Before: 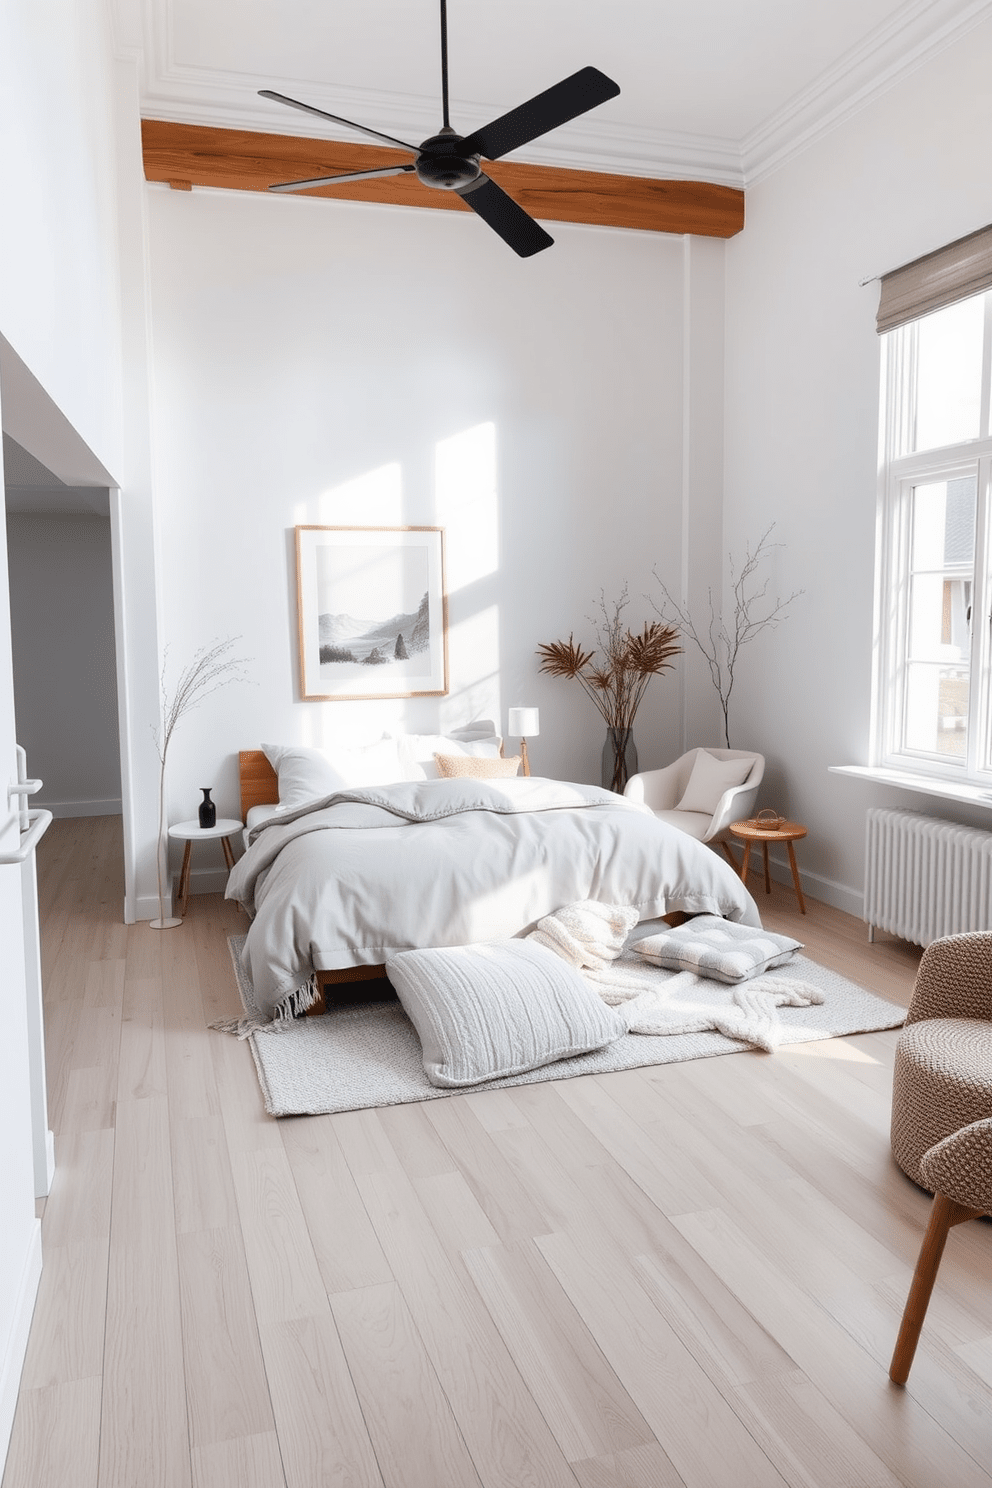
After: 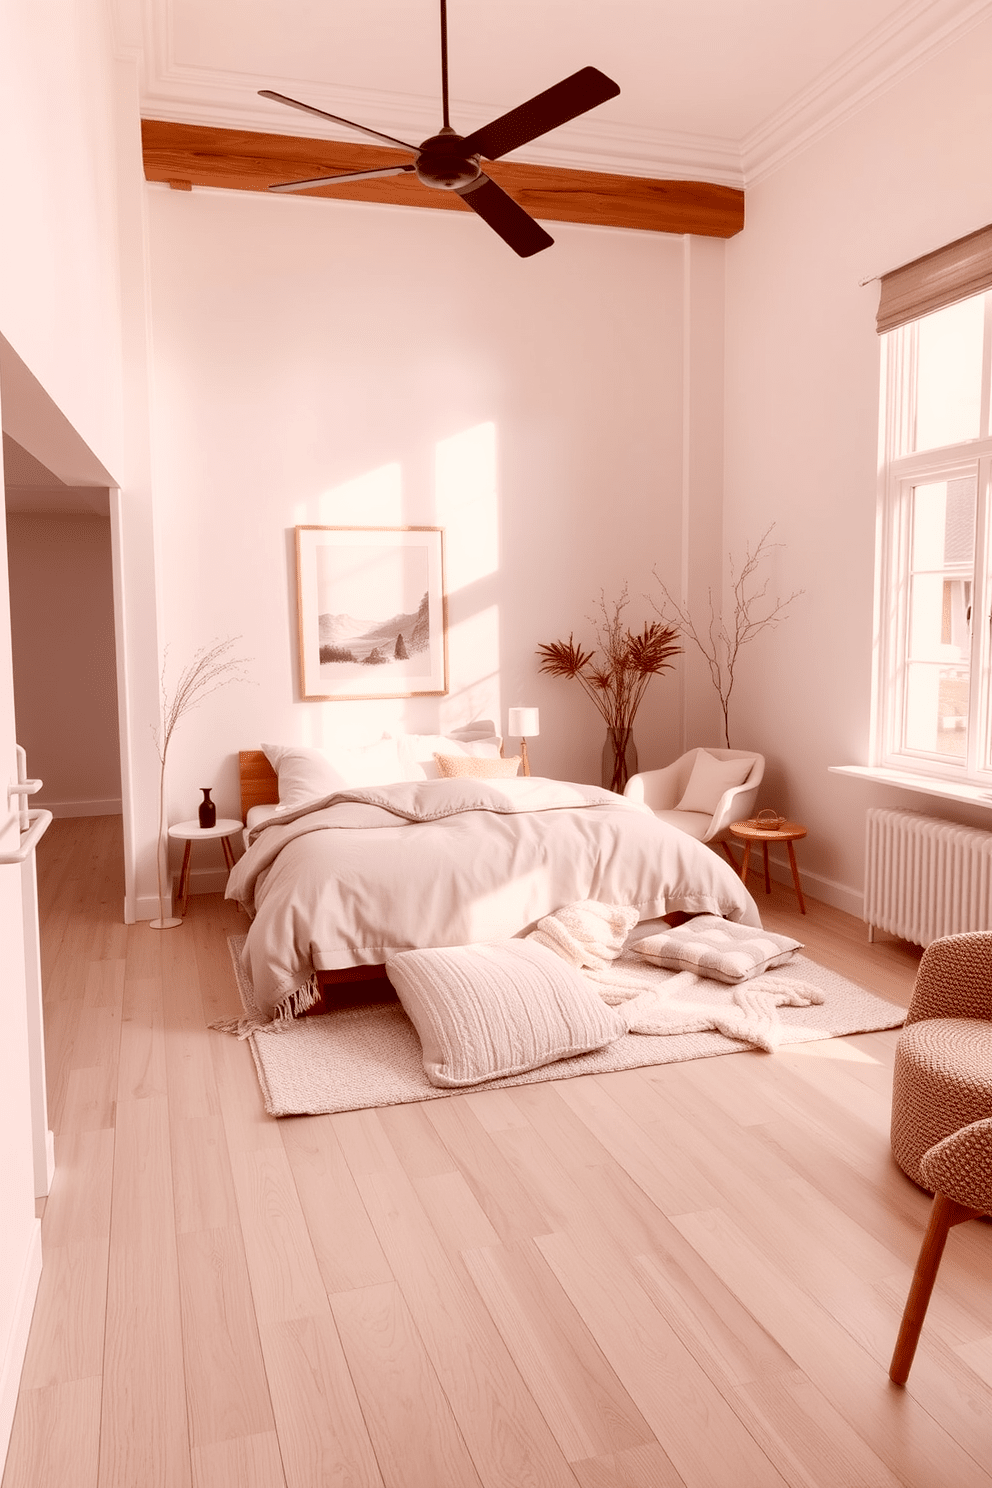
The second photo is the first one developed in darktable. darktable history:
color correction: highlights a* 9.37, highlights b* 8.92, shadows a* 39.97, shadows b* 39.32, saturation 0.78
